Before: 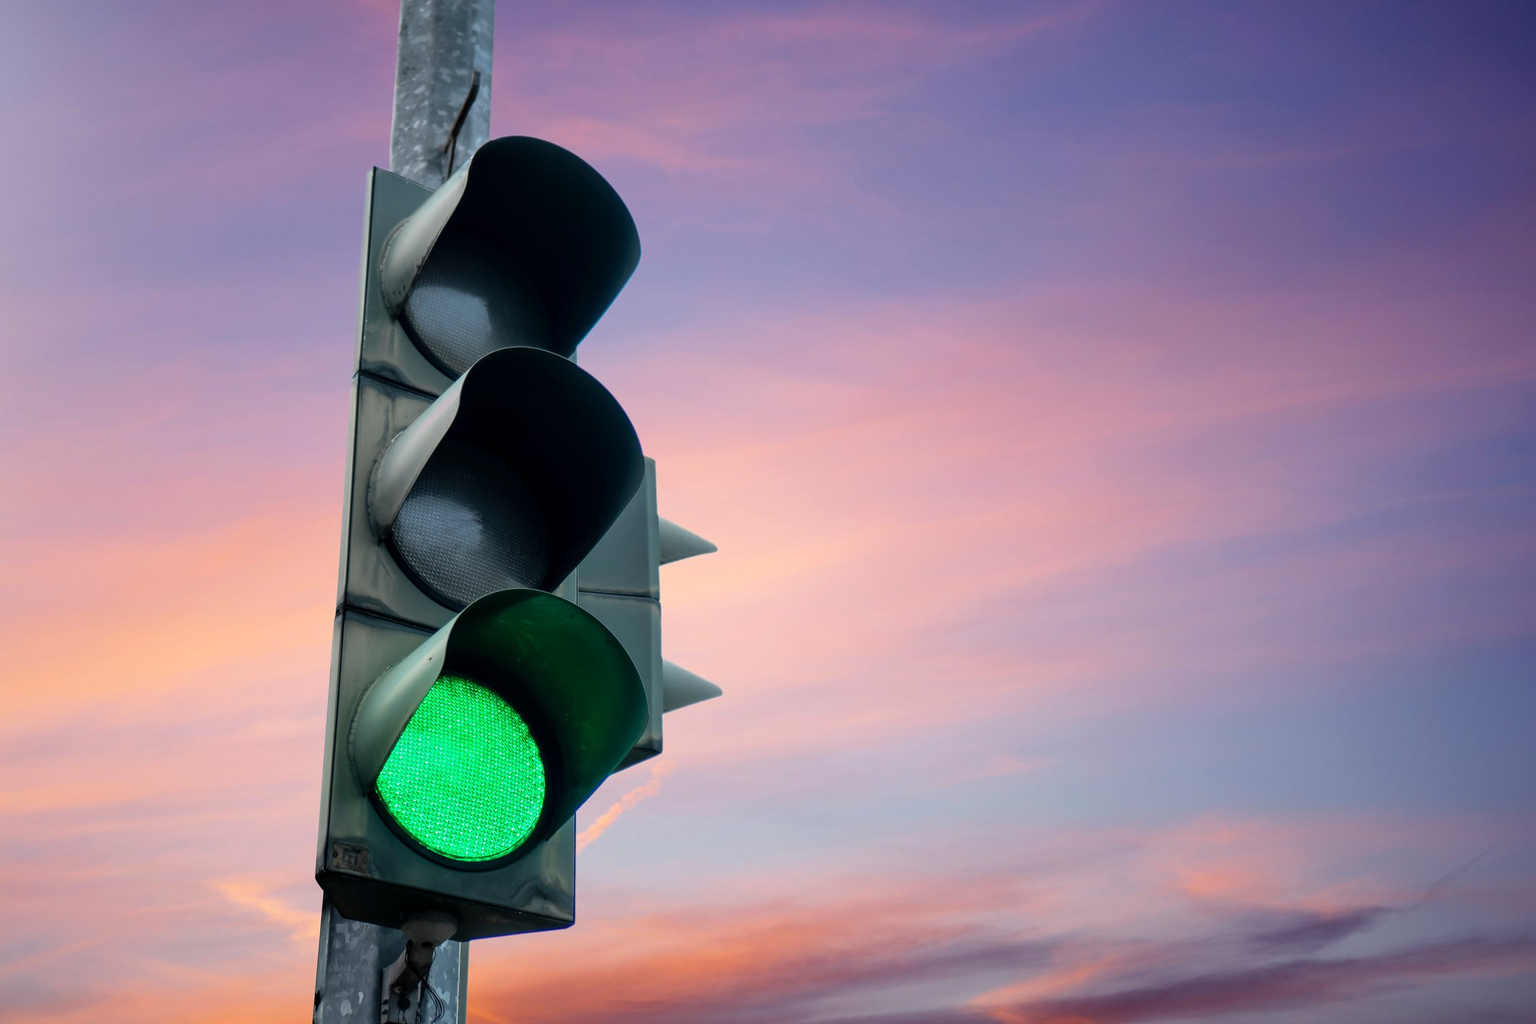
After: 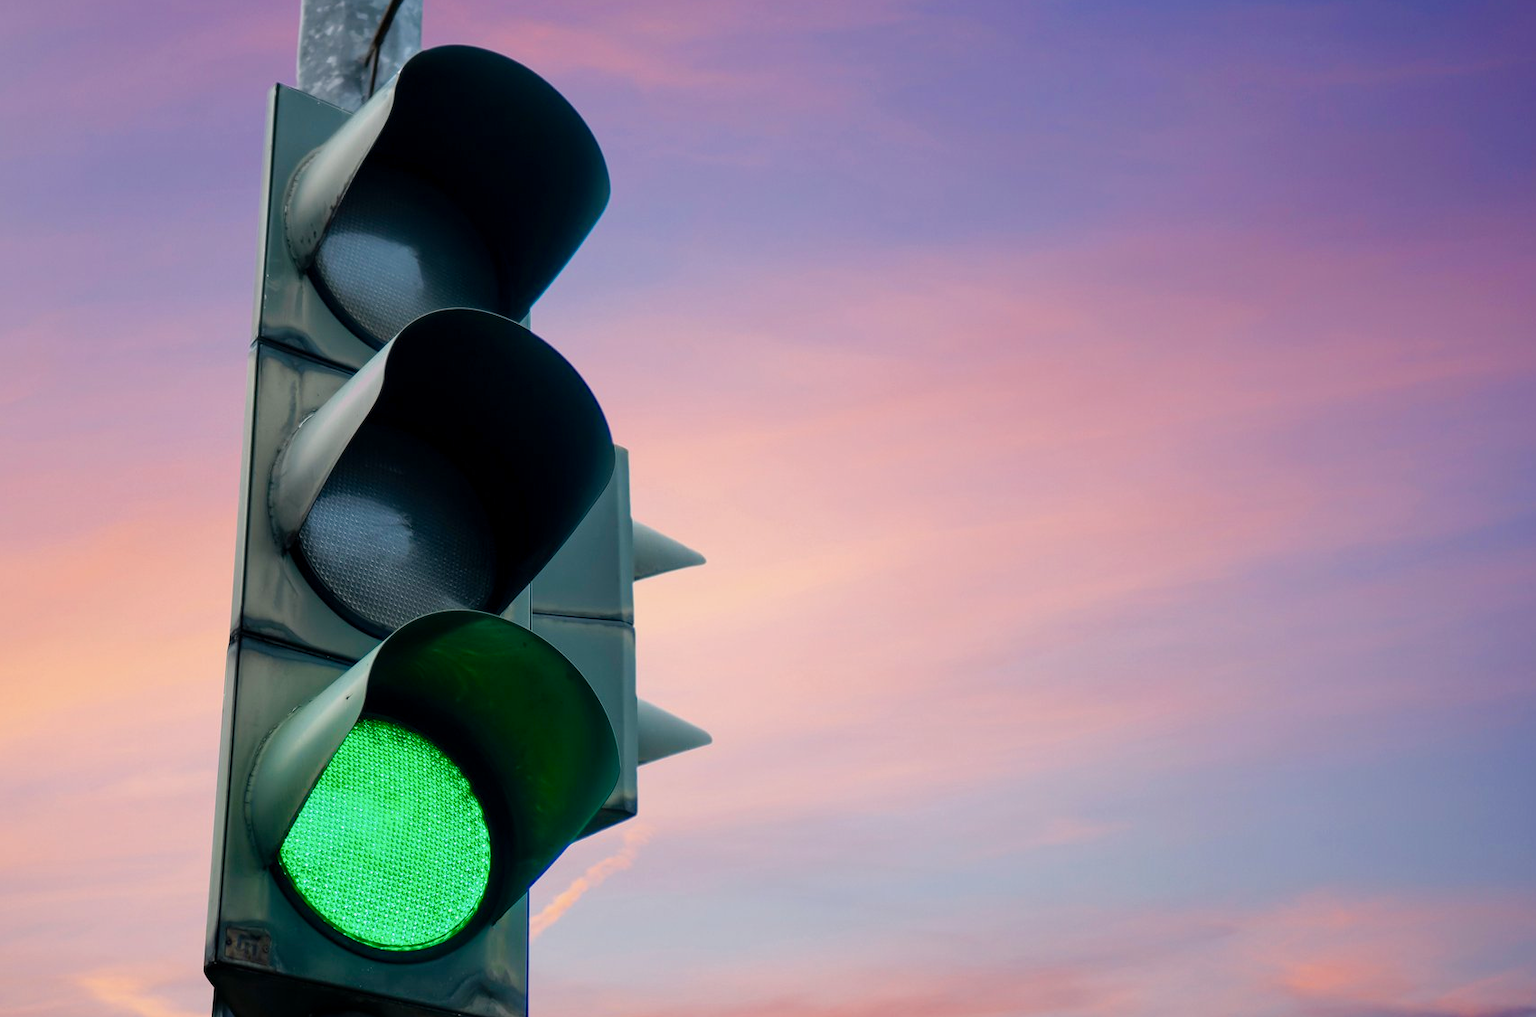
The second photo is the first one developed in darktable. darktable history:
crop and rotate: left 9.935%, top 9.819%, right 9.95%, bottom 10.491%
color balance rgb: shadows lift › hue 85.02°, perceptual saturation grading › global saturation 0.538%, perceptual saturation grading › highlights -16.664%, perceptual saturation grading › mid-tones 32.869%, perceptual saturation grading › shadows 50.439%
exposure: exposure -0.07 EV, compensate highlight preservation false
